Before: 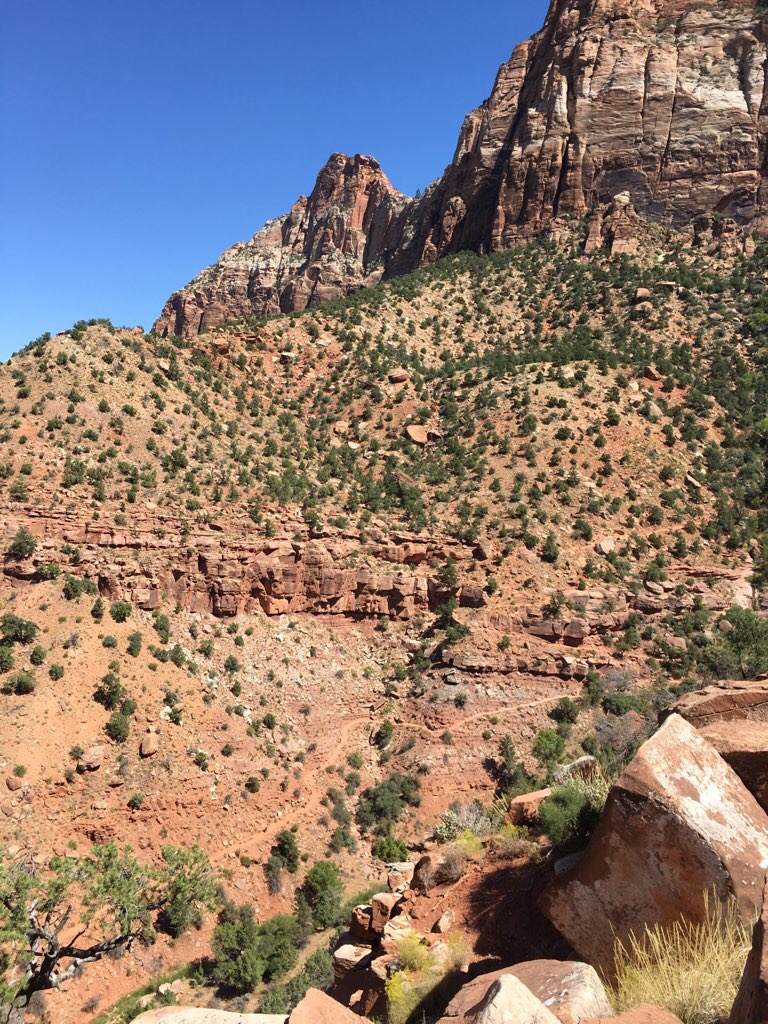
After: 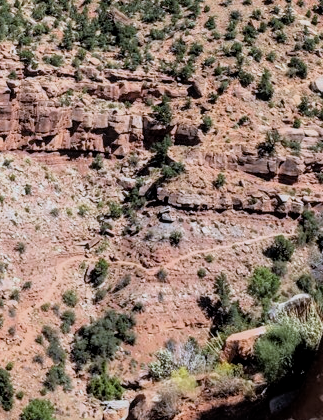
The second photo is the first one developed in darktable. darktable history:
white balance: red 0.948, green 1.02, blue 1.176
local contrast: on, module defaults
filmic rgb: black relative exposure -7.75 EV, white relative exposure 4.4 EV, threshold 3 EV, hardness 3.76, latitude 50%, contrast 1.1, color science v5 (2021), contrast in shadows safe, contrast in highlights safe, enable highlight reconstruction true
crop: left 37.221%, top 45.169%, right 20.63%, bottom 13.777%
